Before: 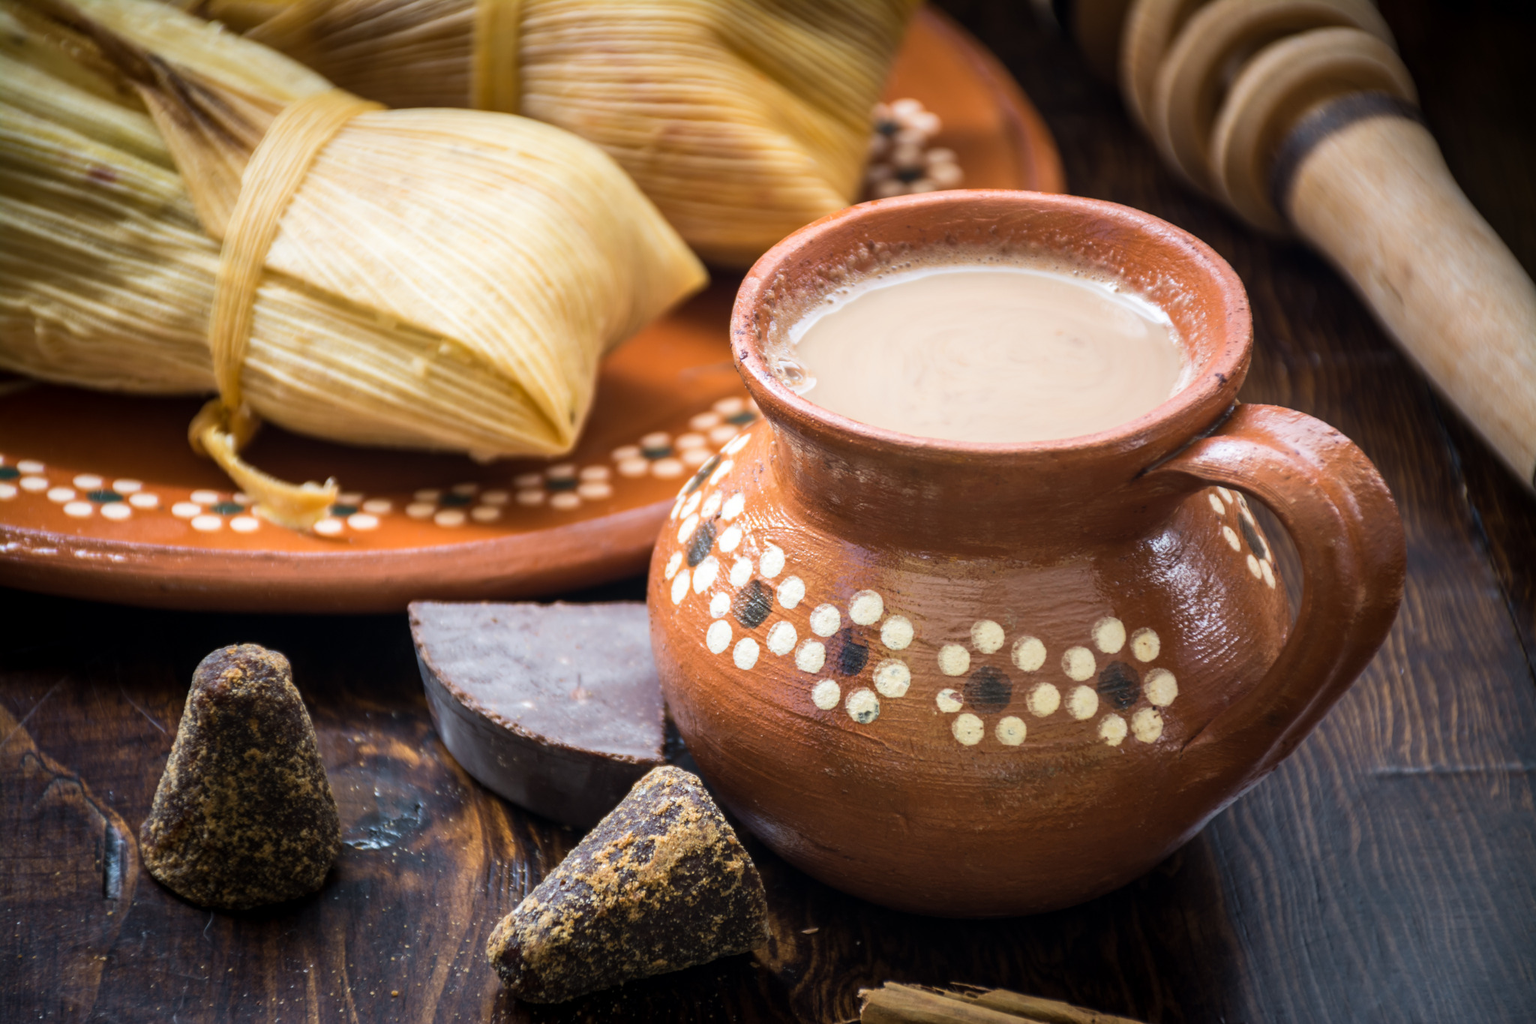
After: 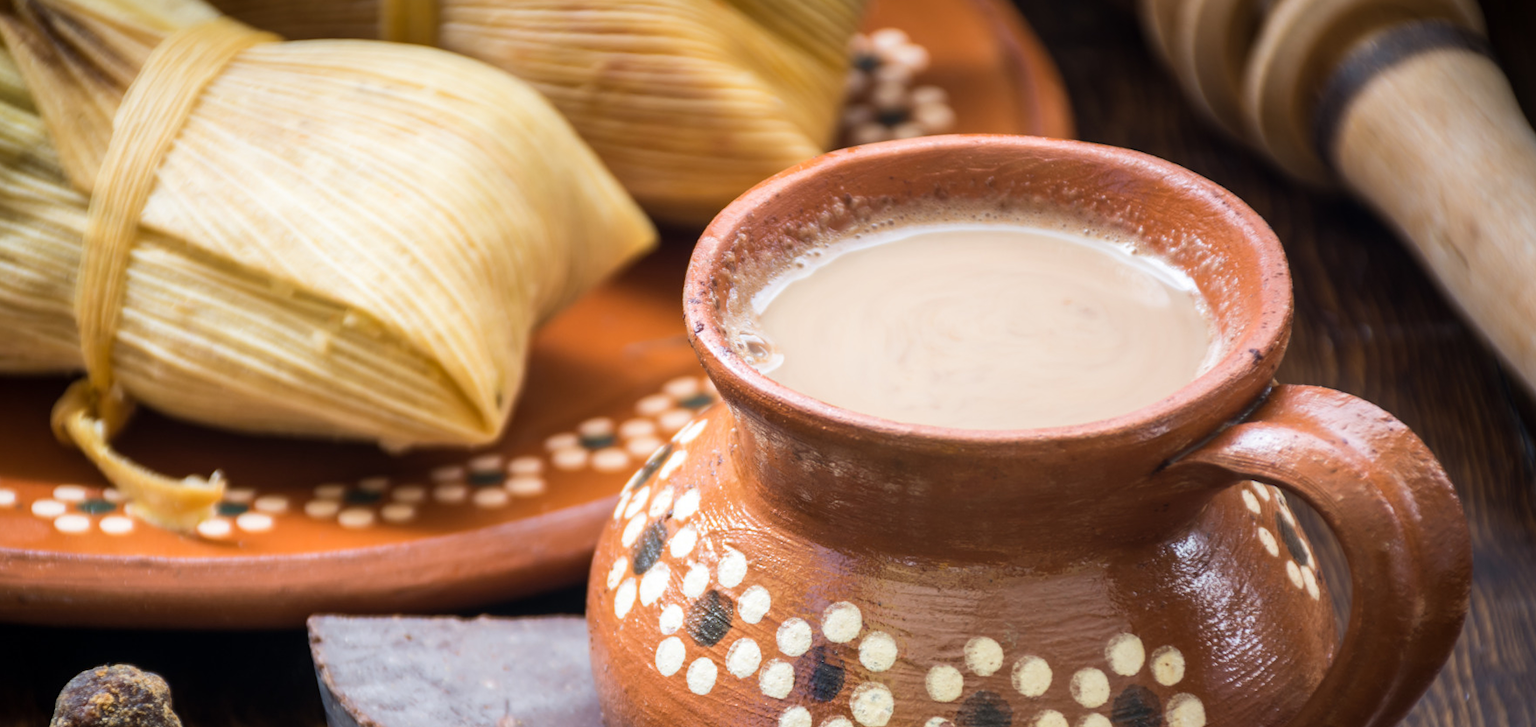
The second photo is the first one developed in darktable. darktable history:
crop and rotate: left 9.432%, top 7.291%, right 4.835%, bottom 31.783%
